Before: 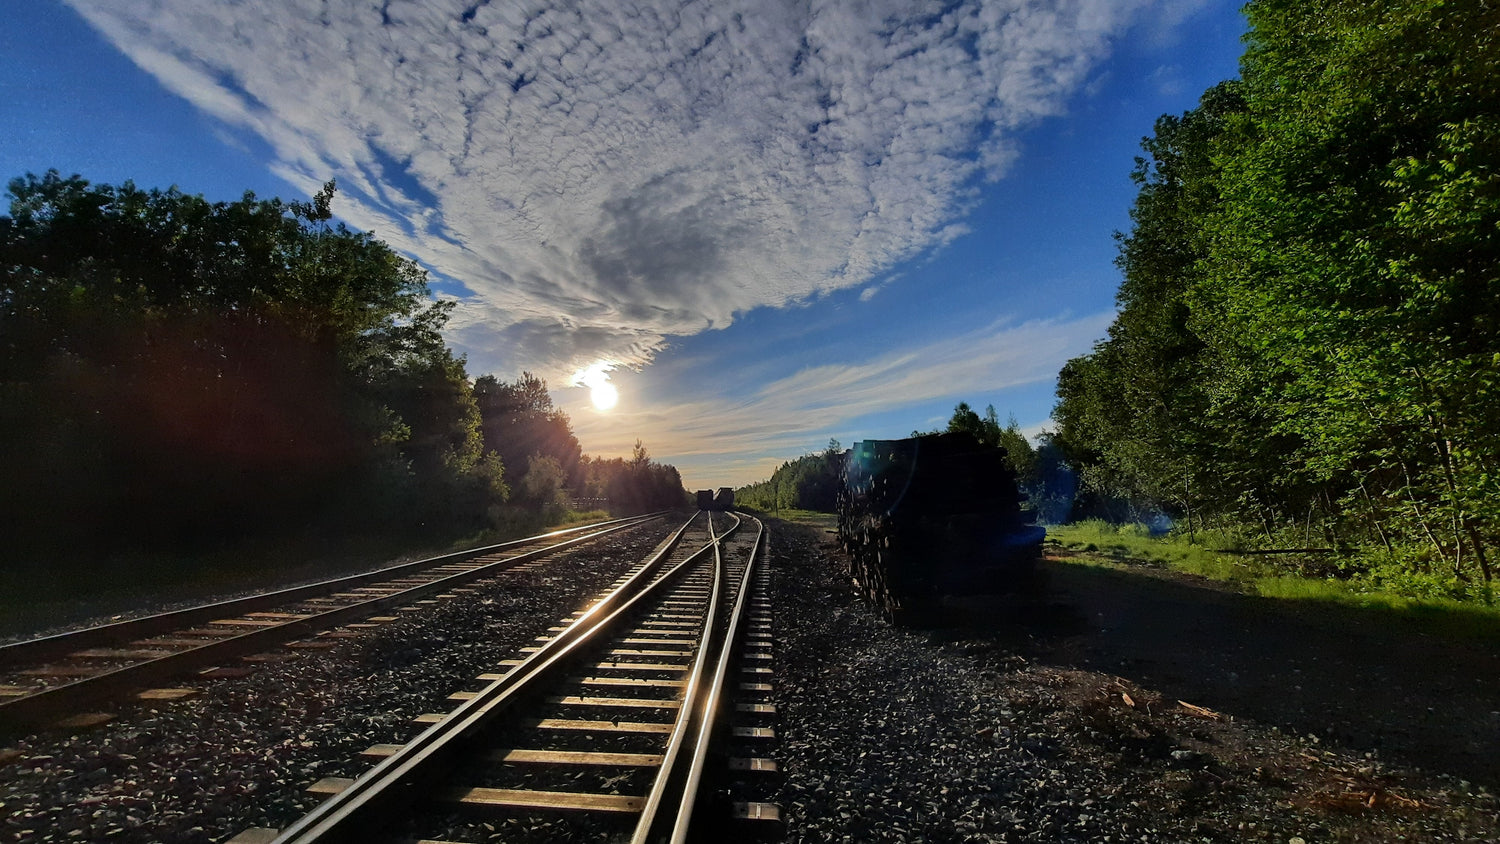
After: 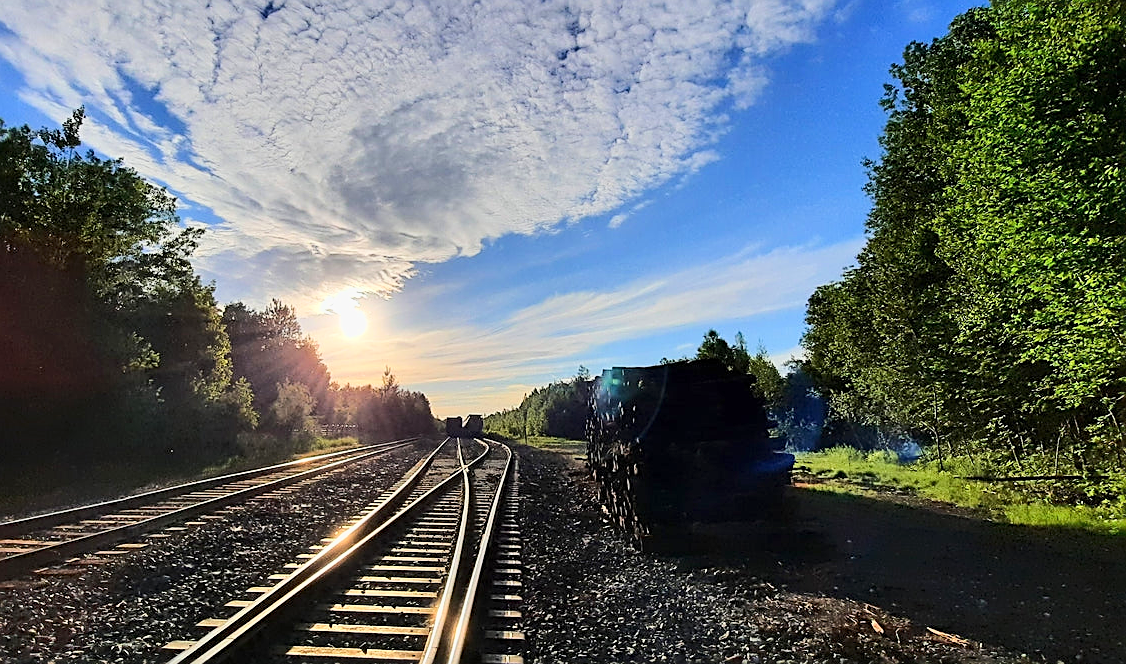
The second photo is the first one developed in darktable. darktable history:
base curve: curves: ch0 [(0, 0) (0.025, 0.046) (0.112, 0.277) (0.467, 0.74) (0.814, 0.929) (1, 0.942)], preserve colors average RGB
sharpen: amount 0.586
crop: left 16.753%, top 8.719%, right 8.165%, bottom 12.601%
